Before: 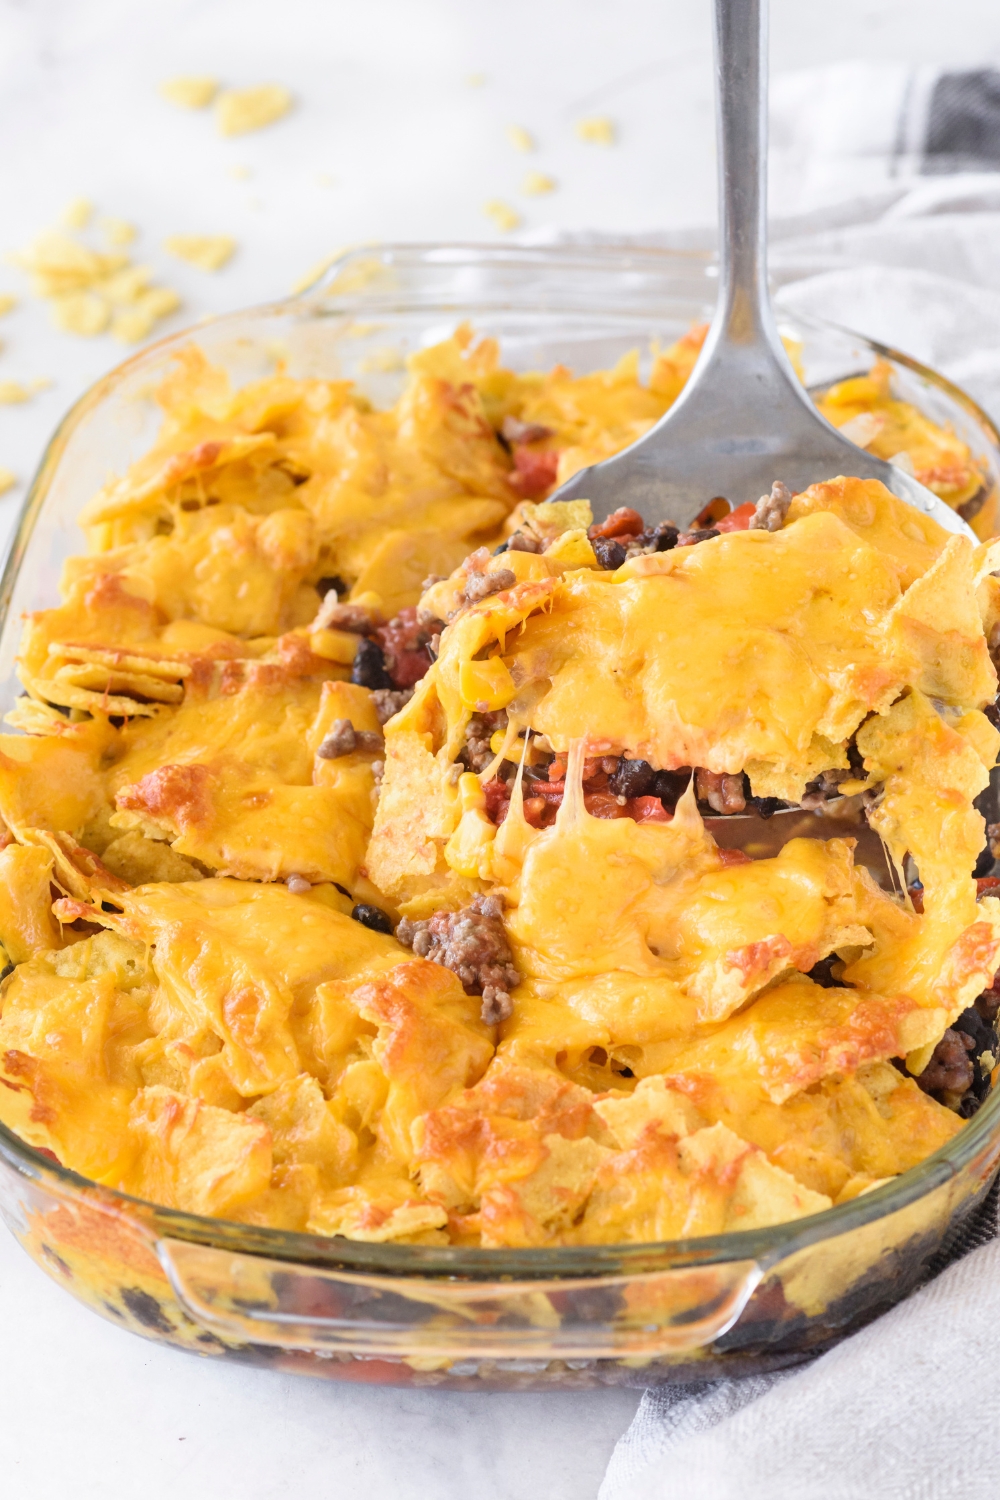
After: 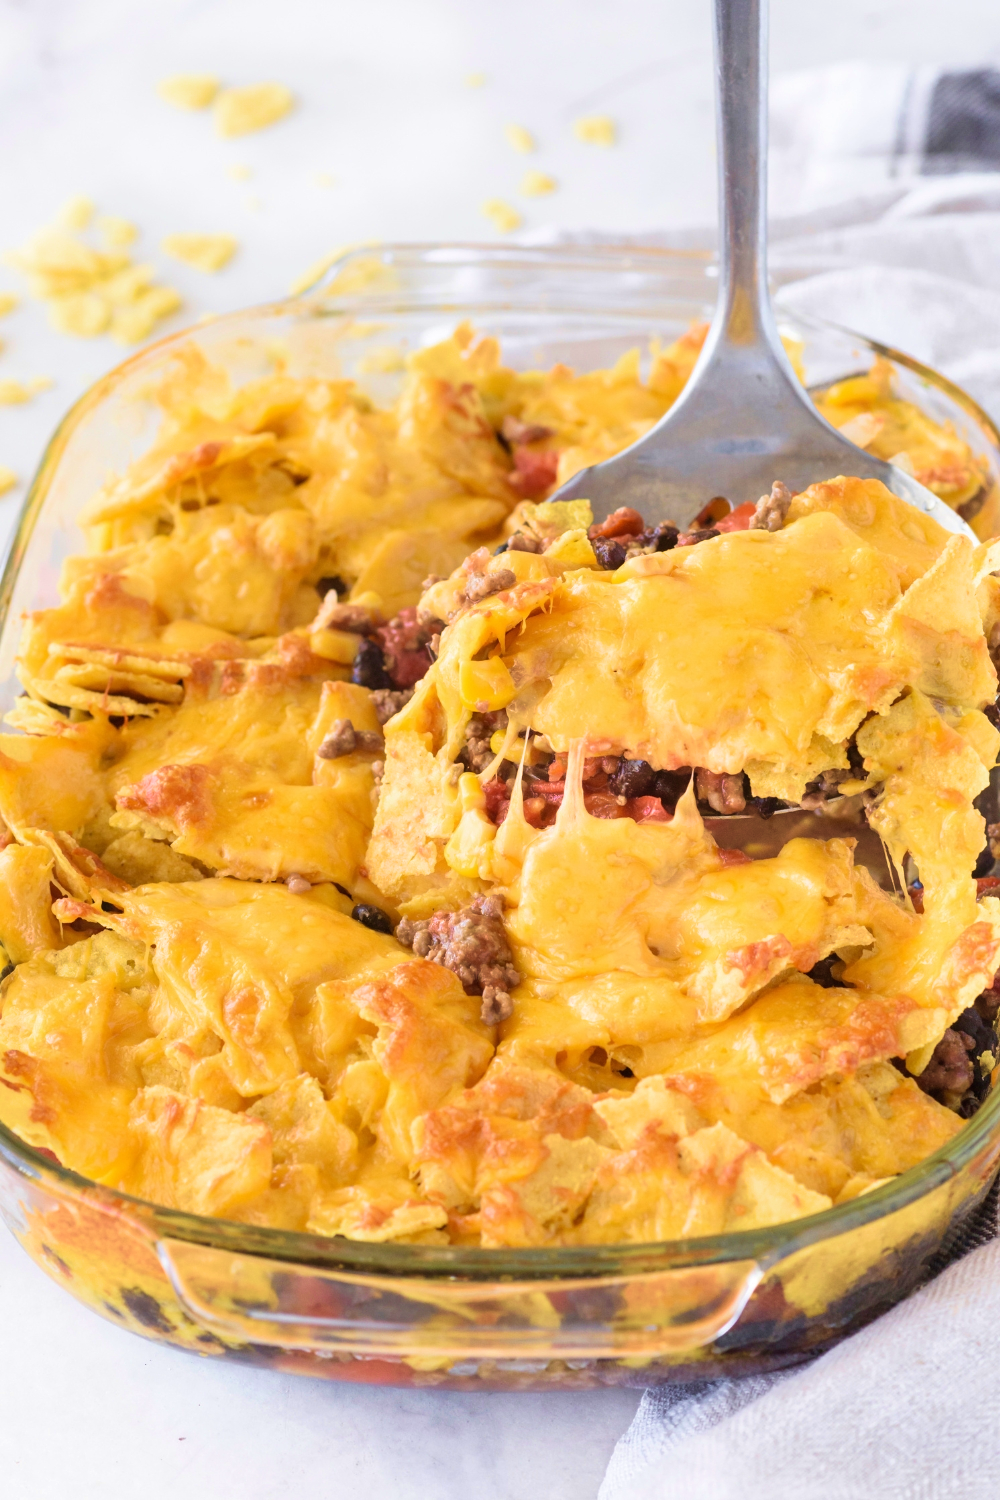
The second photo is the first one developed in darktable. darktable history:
velvia: strength 66.77%, mid-tones bias 0.976
